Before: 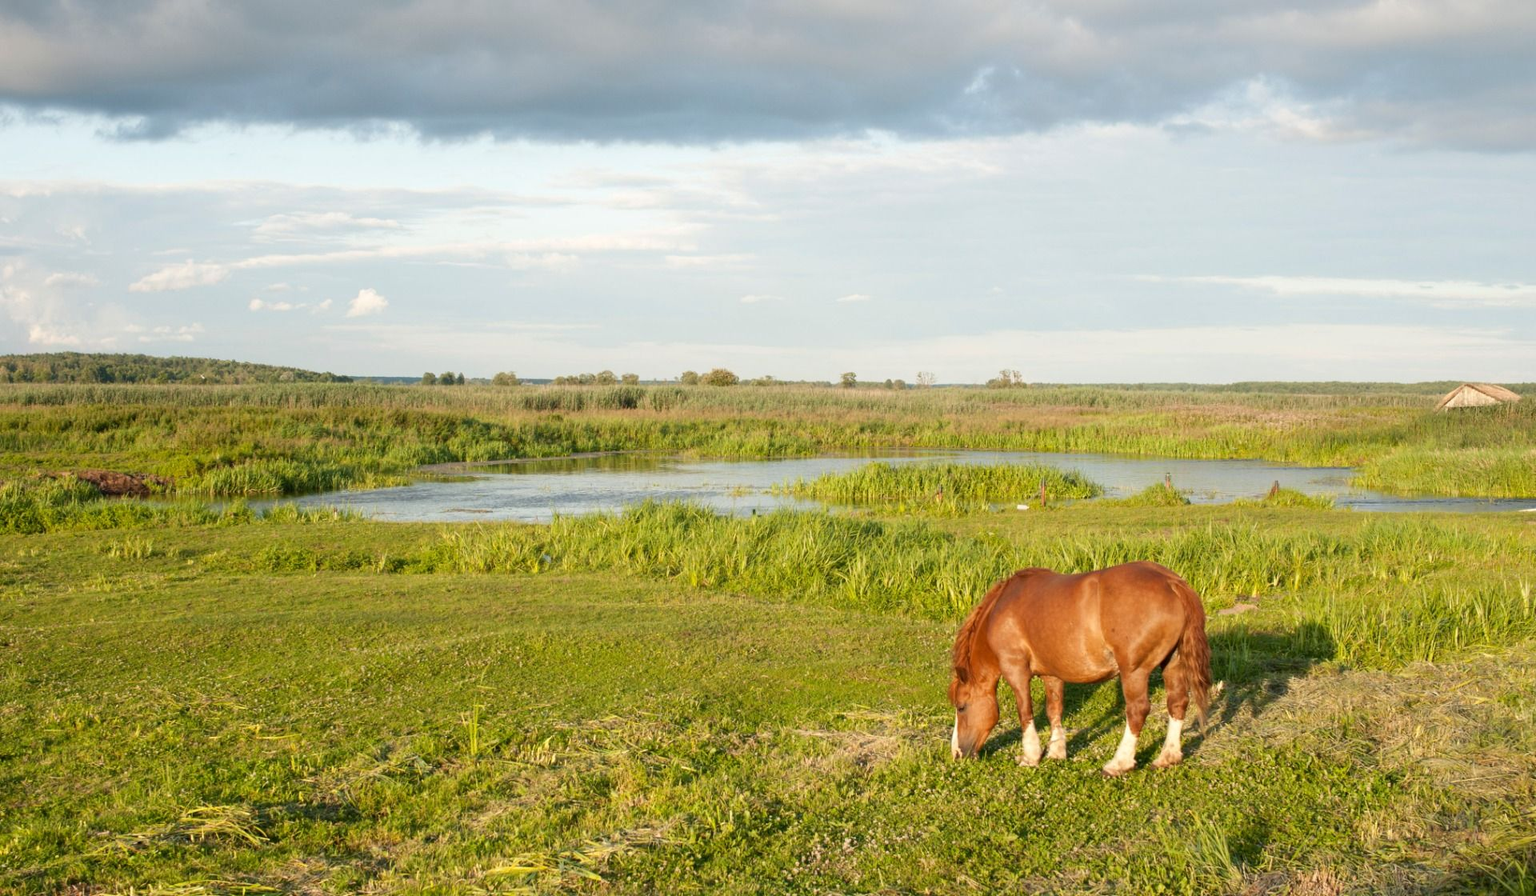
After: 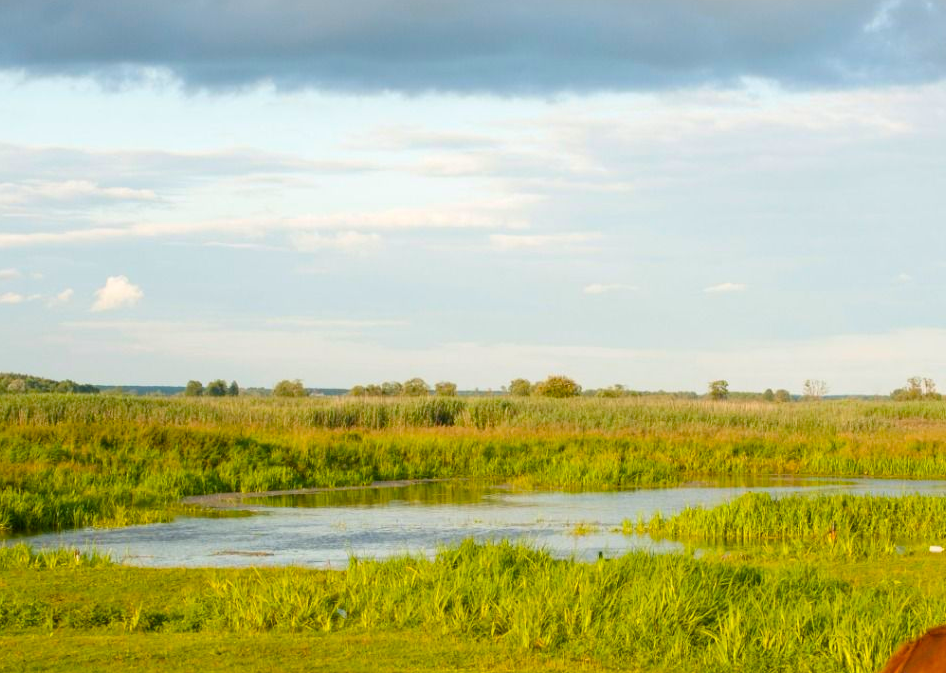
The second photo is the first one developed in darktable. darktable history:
crop: left 17.835%, top 7.675%, right 32.881%, bottom 32.213%
color balance rgb: linear chroma grading › global chroma 15%, perceptual saturation grading › global saturation 30%
